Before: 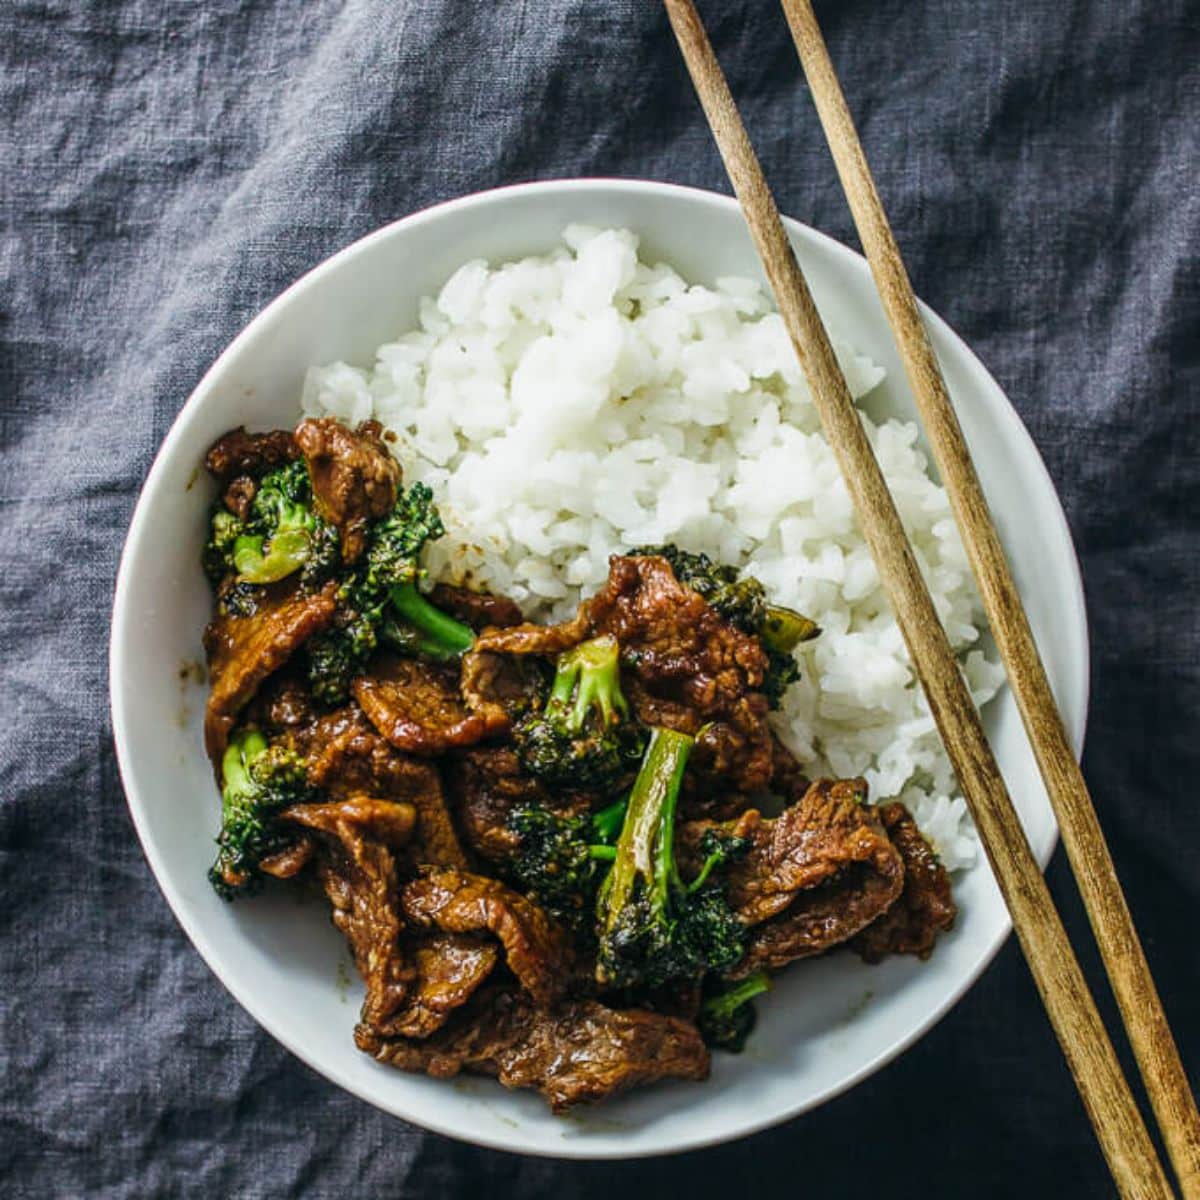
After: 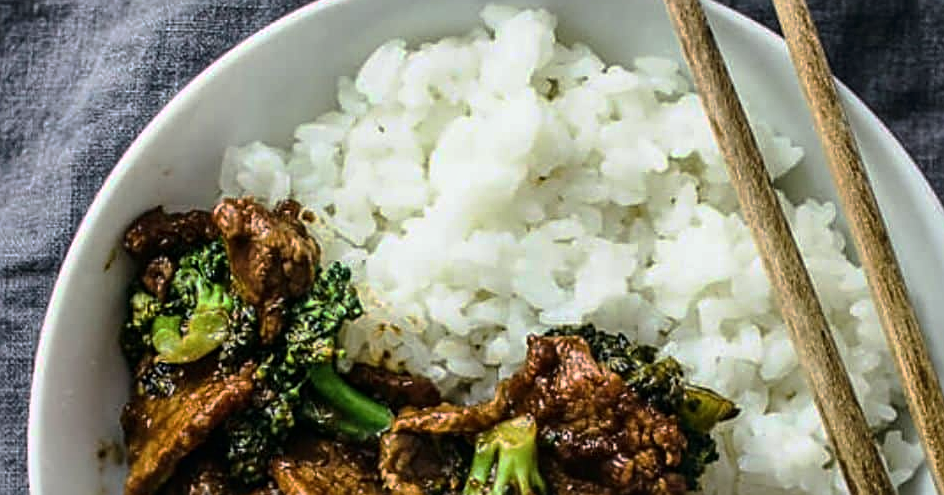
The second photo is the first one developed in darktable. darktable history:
tone curve: curves: ch0 [(0, 0.008) (0.107, 0.083) (0.283, 0.287) (0.429, 0.51) (0.607, 0.739) (0.789, 0.893) (0.998, 0.978)]; ch1 [(0, 0) (0.323, 0.339) (0.438, 0.427) (0.478, 0.484) (0.502, 0.502) (0.527, 0.525) (0.571, 0.579) (0.608, 0.629) (0.669, 0.704) (0.859, 0.899) (1, 1)]; ch2 [(0, 0) (0.33, 0.347) (0.421, 0.456) (0.473, 0.498) (0.502, 0.504) (0.522, 0.524) (0.549, 0.567) (0.593, 0.626) (0.676, 0.724) (1, 1)], color space Lab, linked channels, preserve colors none
crop: left 6.878%, top 18.372%, right 14.274%, bottom 39.923%
base curve: curves: ch0 [(0, 0) (0.826, 0.587) (1, 1)], preserve colors none
sharpen: on, module defaults
local contrast: mode bilateral grid, contrast 20, coarseness 50, detail 119%, midtone range 0.2
